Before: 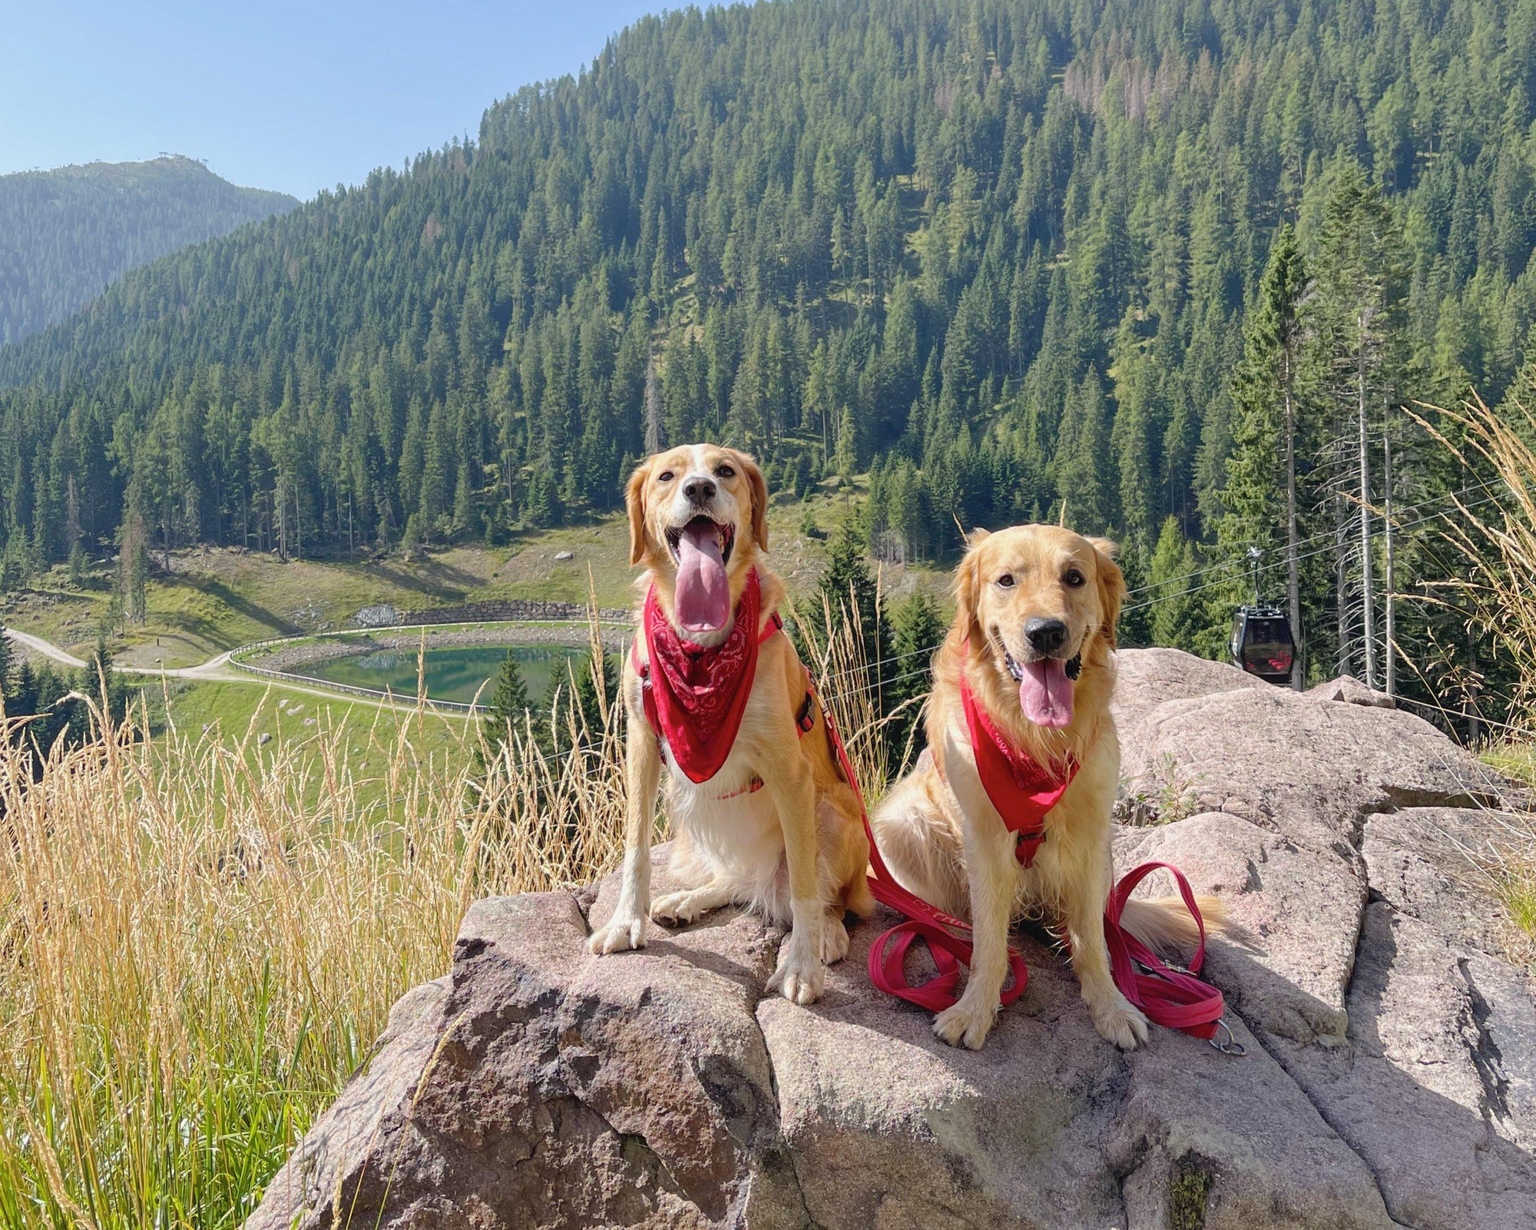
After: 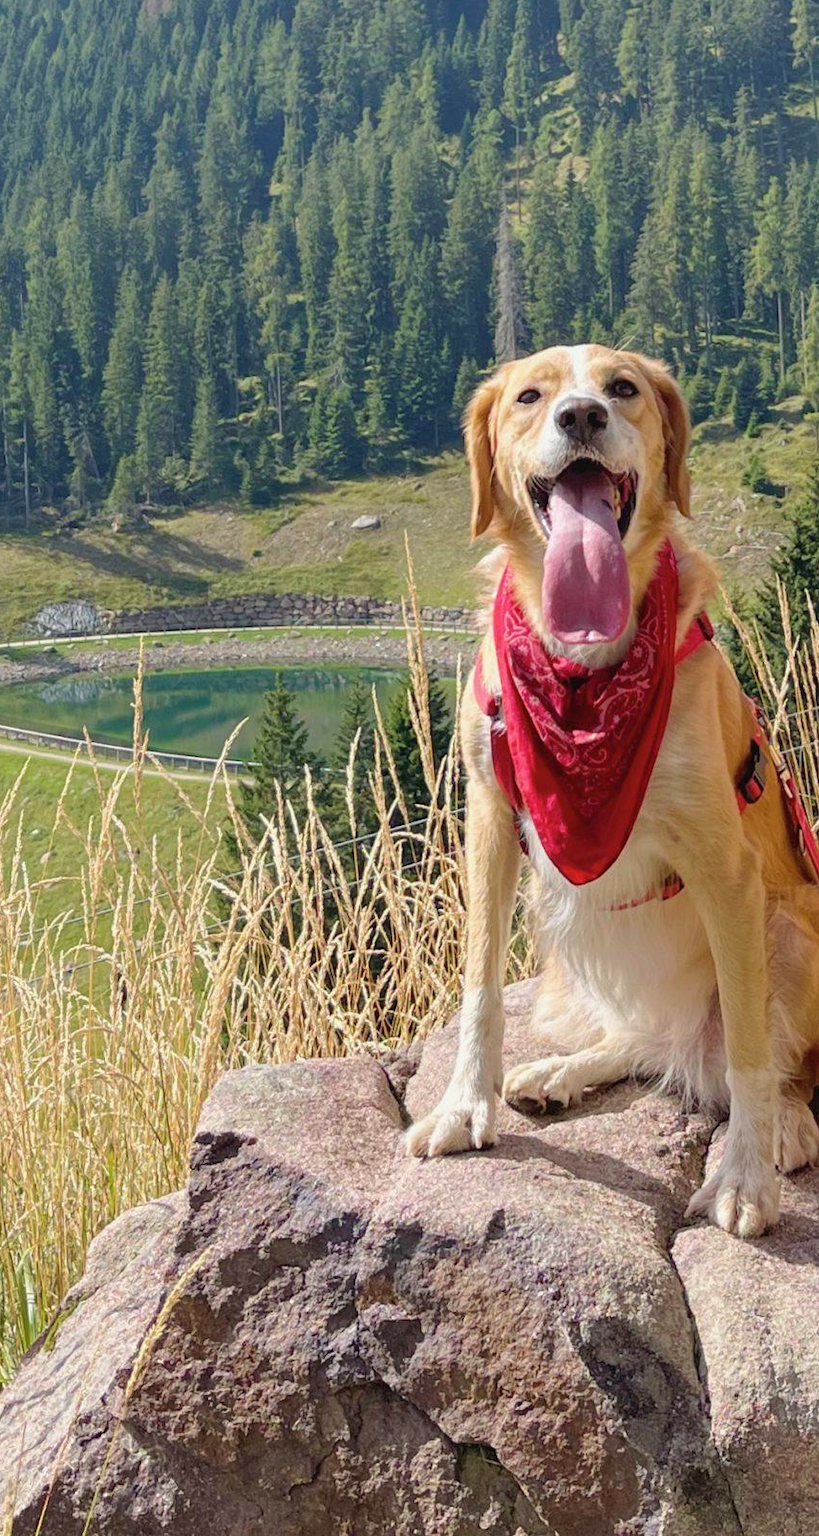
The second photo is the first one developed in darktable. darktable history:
white balance: emerald 1
crop and rotate: left 21.77%, top 18.528%, right 44.676%, bottom 2.997%
velvia: strength 15%
